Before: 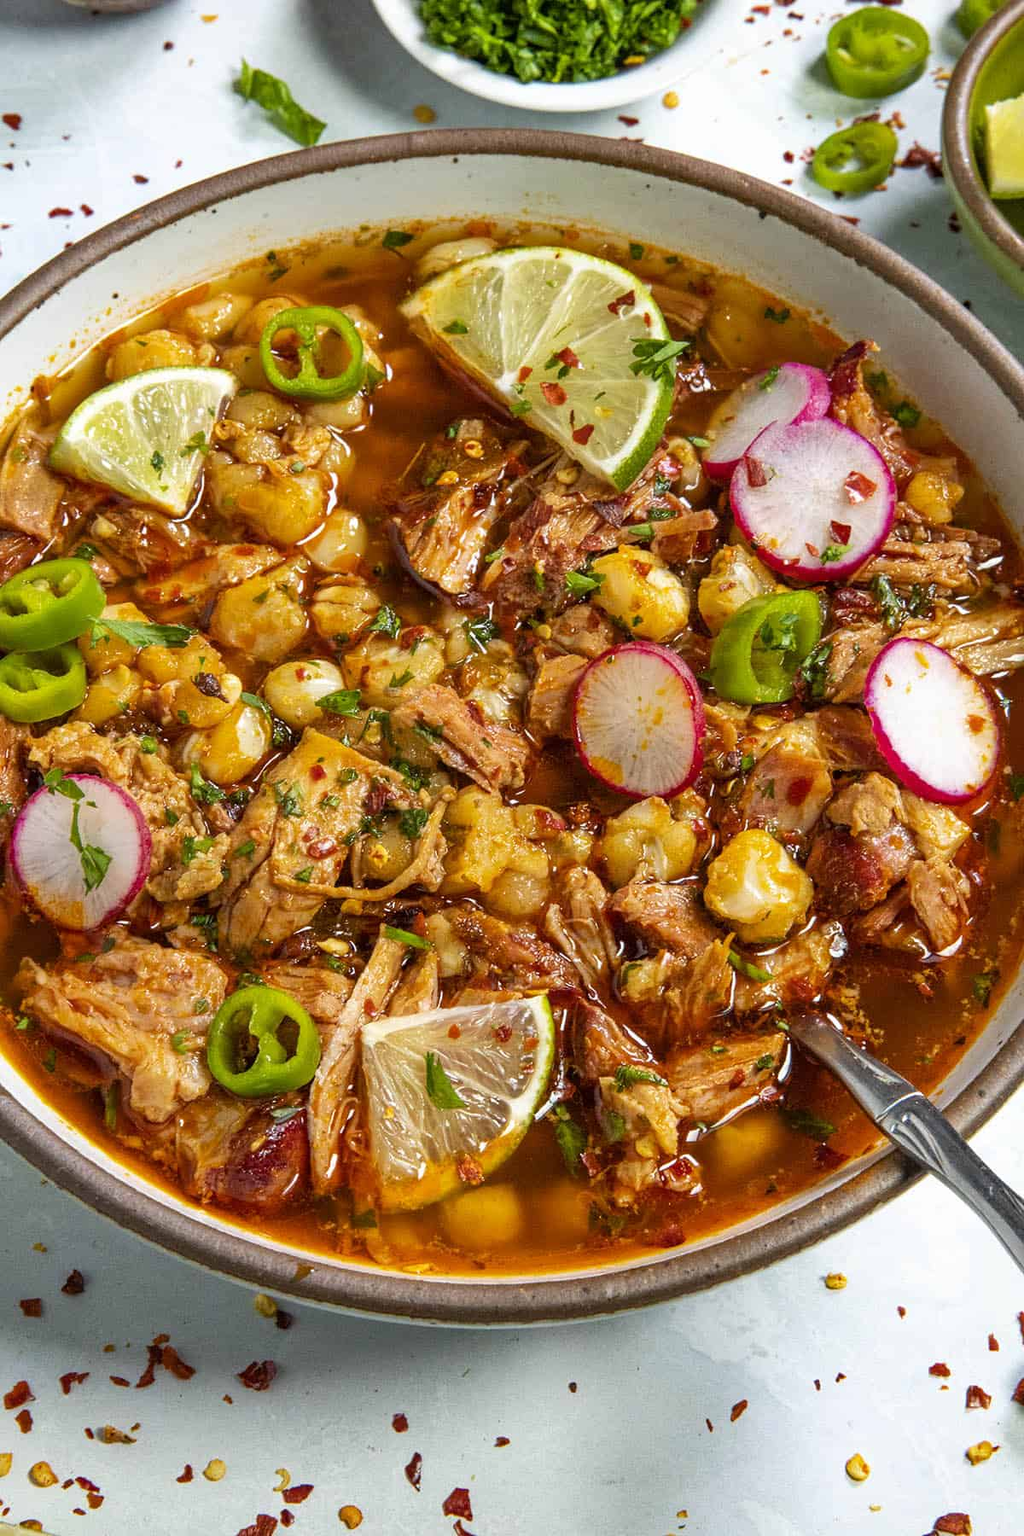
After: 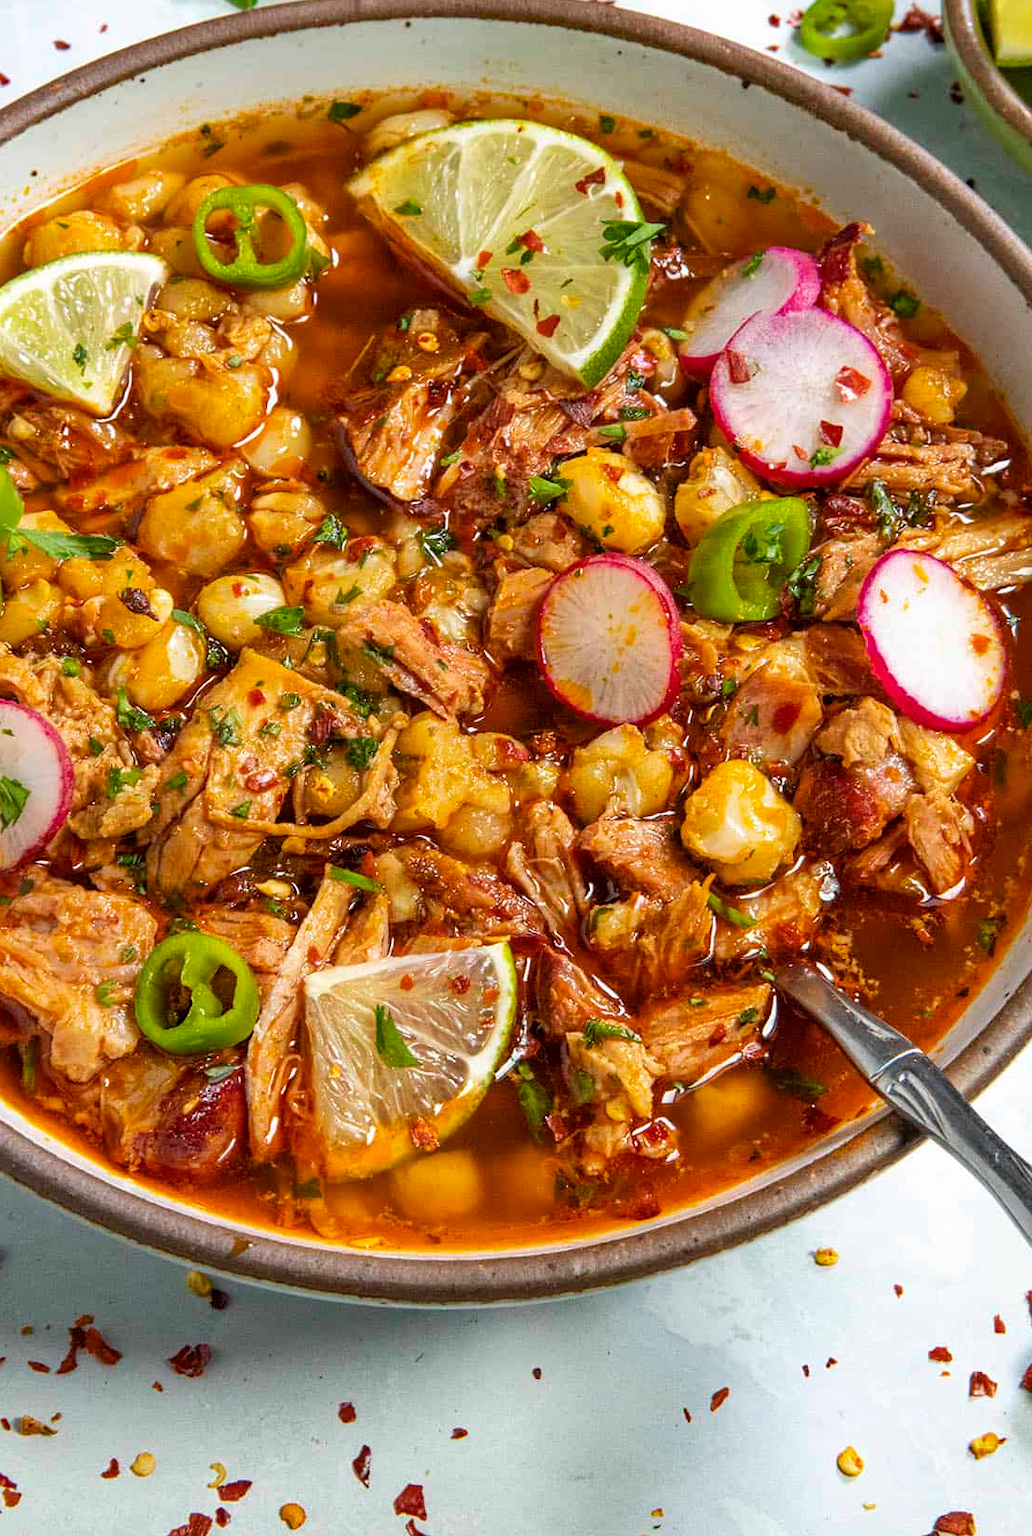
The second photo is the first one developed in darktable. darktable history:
crop and rotate: left 8.266%, top 9.011%
